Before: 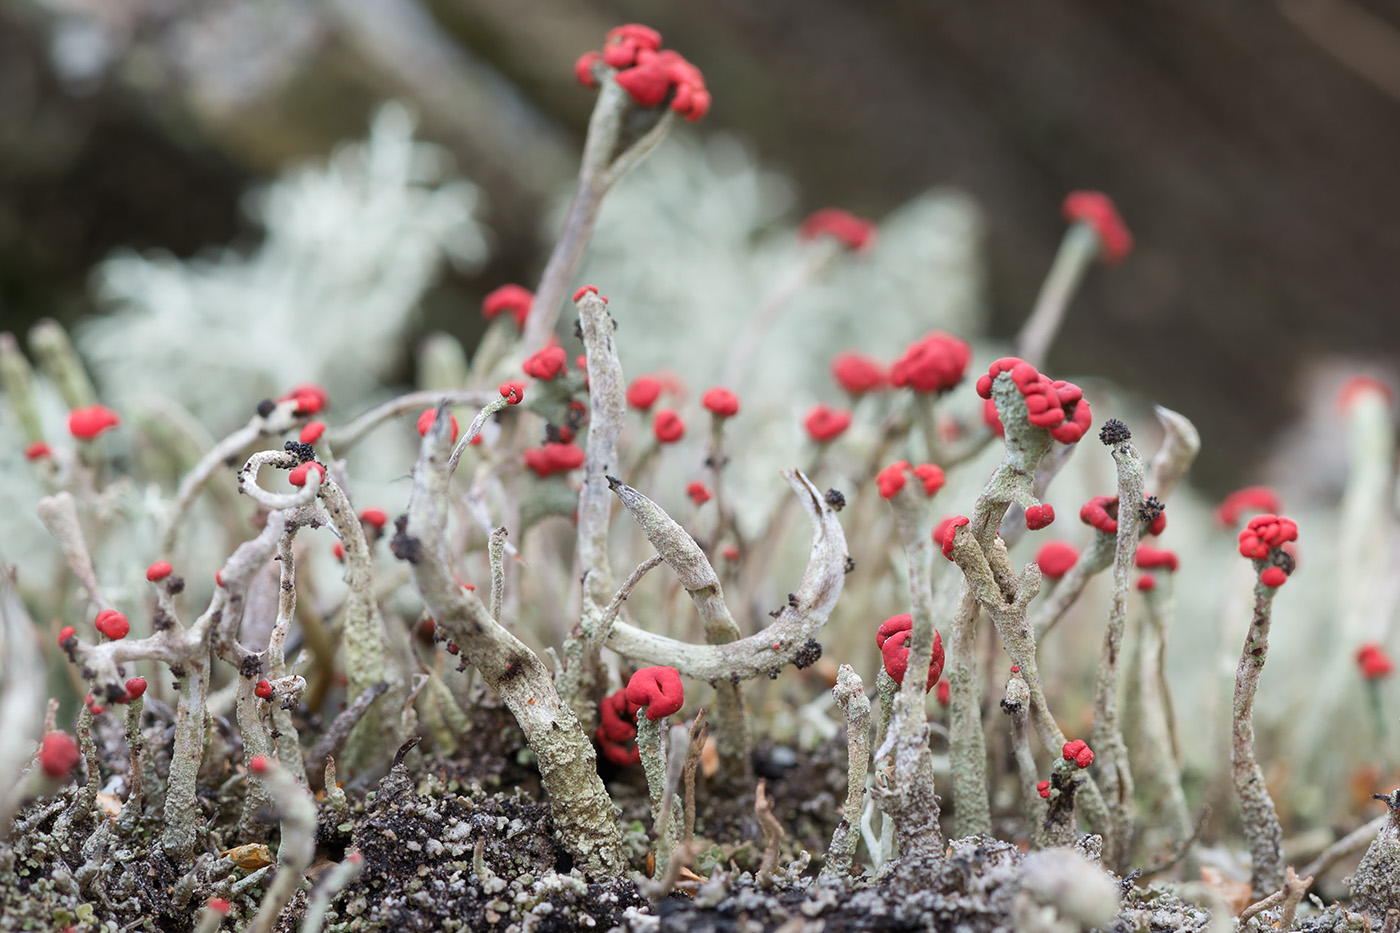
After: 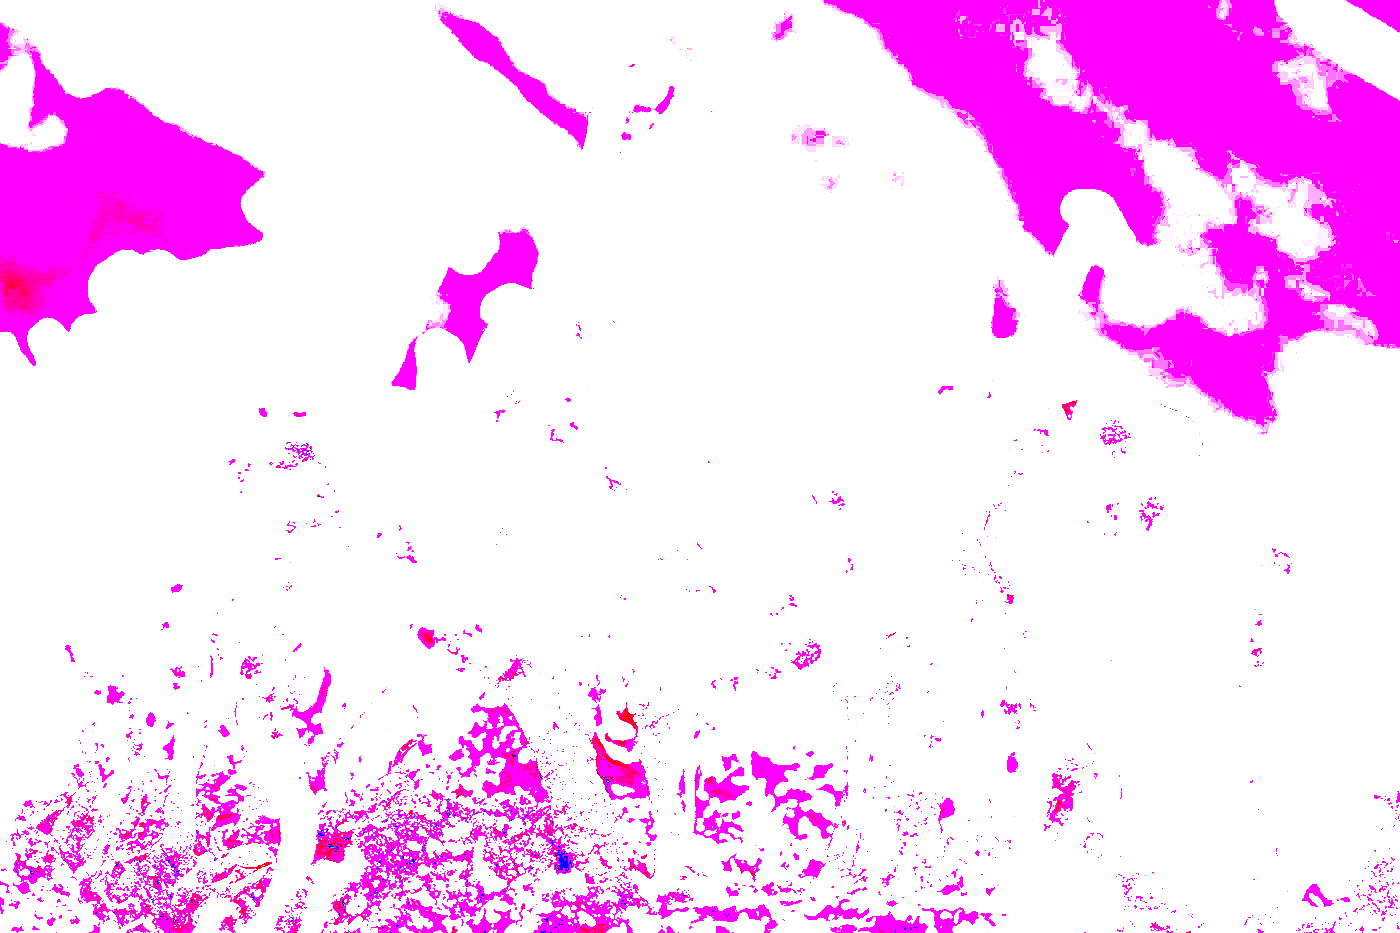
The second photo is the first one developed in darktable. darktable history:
white balance: red 8, blue 8
contrast brightness saturation: brightness -1, saturation 1
sharpen: amount 0.2
tone curve: curves: ch0 [(0, 0.137) (1, 1)], color space Lab, linked channels, preserve colors none
exposure: exposure 1 EV, compensate highlight preservation false
